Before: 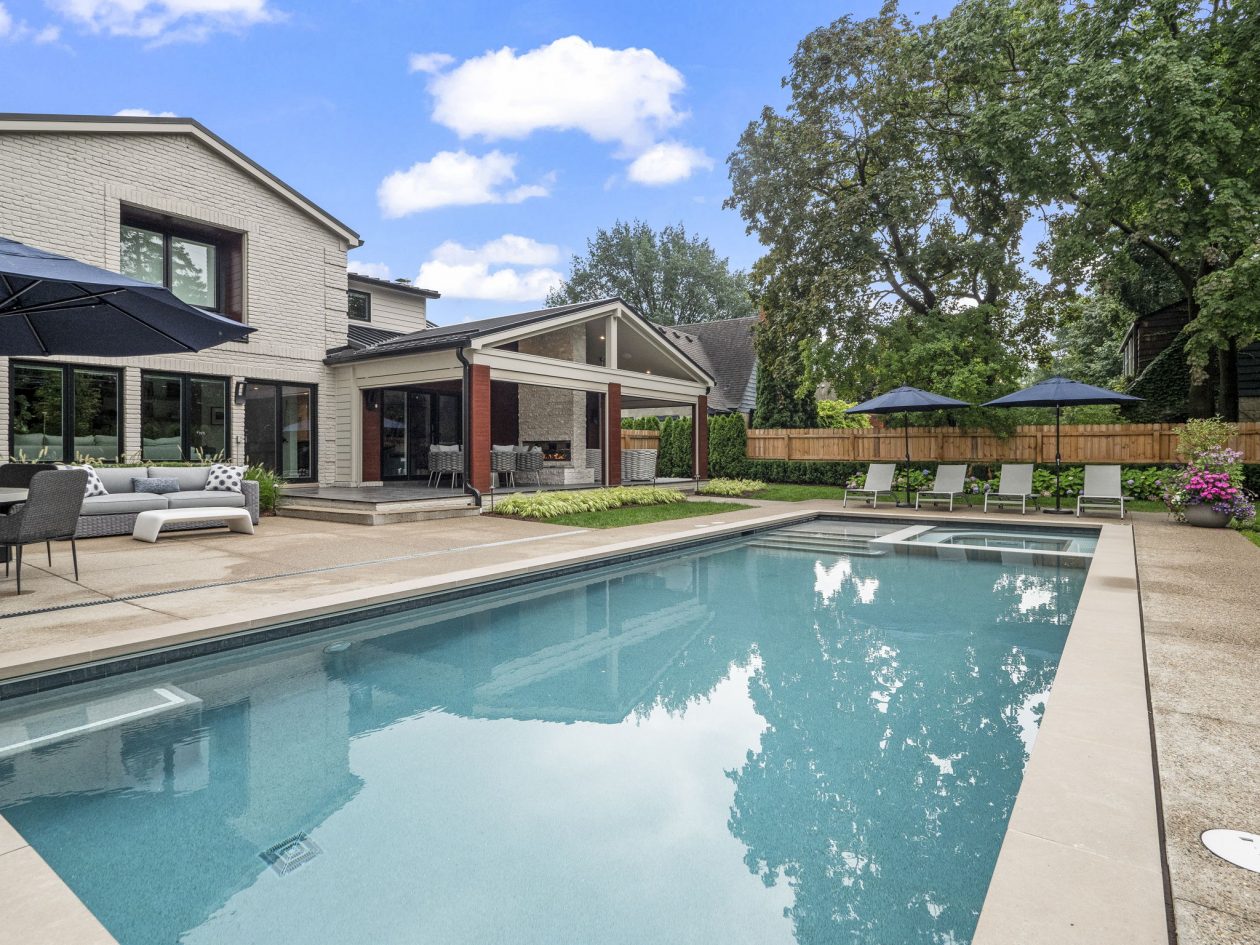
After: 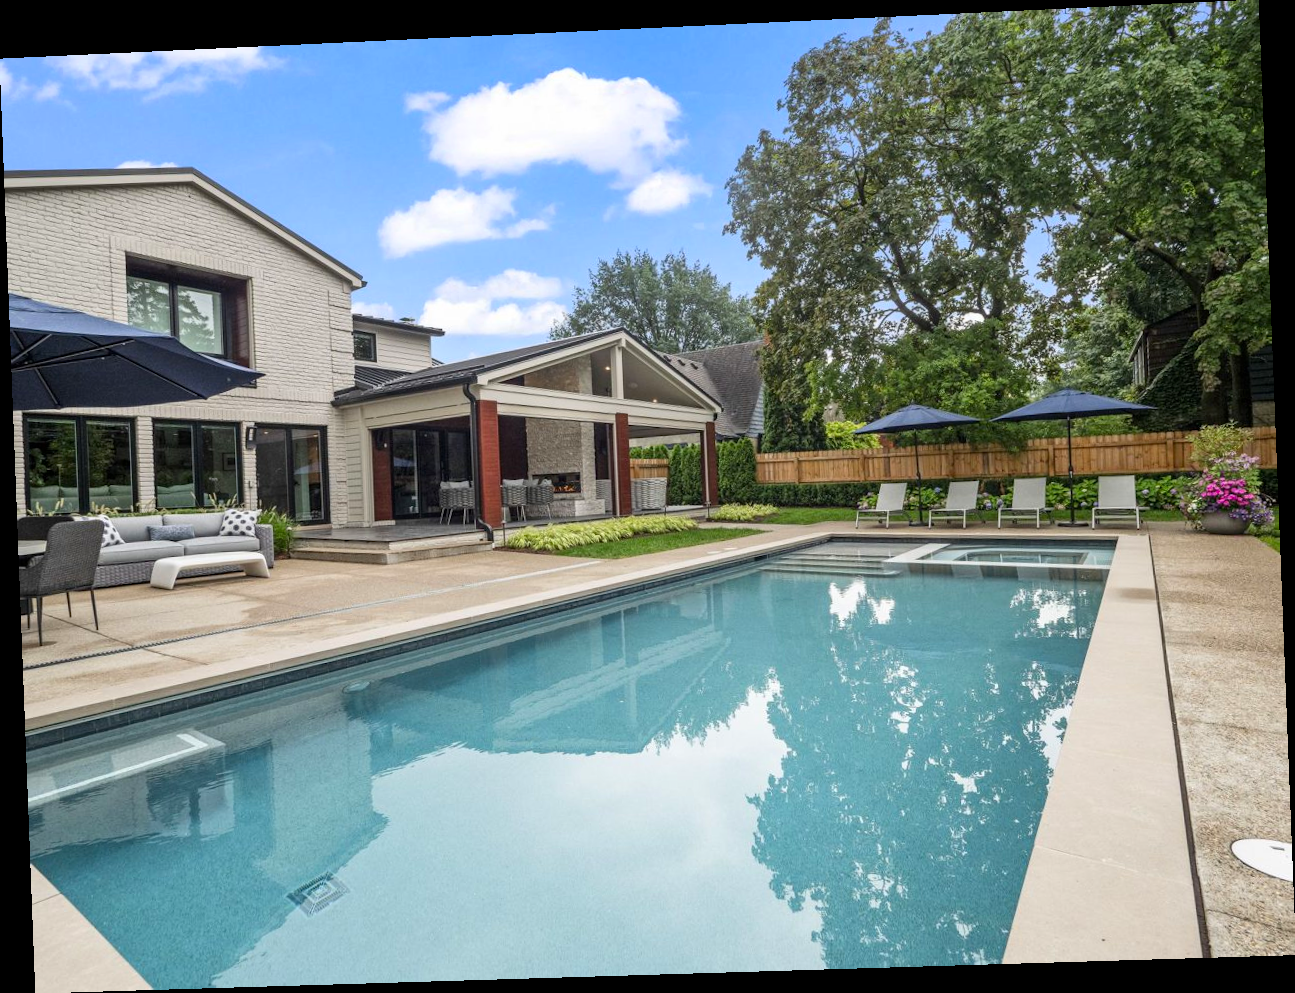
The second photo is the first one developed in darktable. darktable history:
rotate and perspective: rotation -2.22°, lens shift (horizontal) -0.022, automatic cropping off
contrast brightness saturation: contrast 0.08, saturation 0.2
